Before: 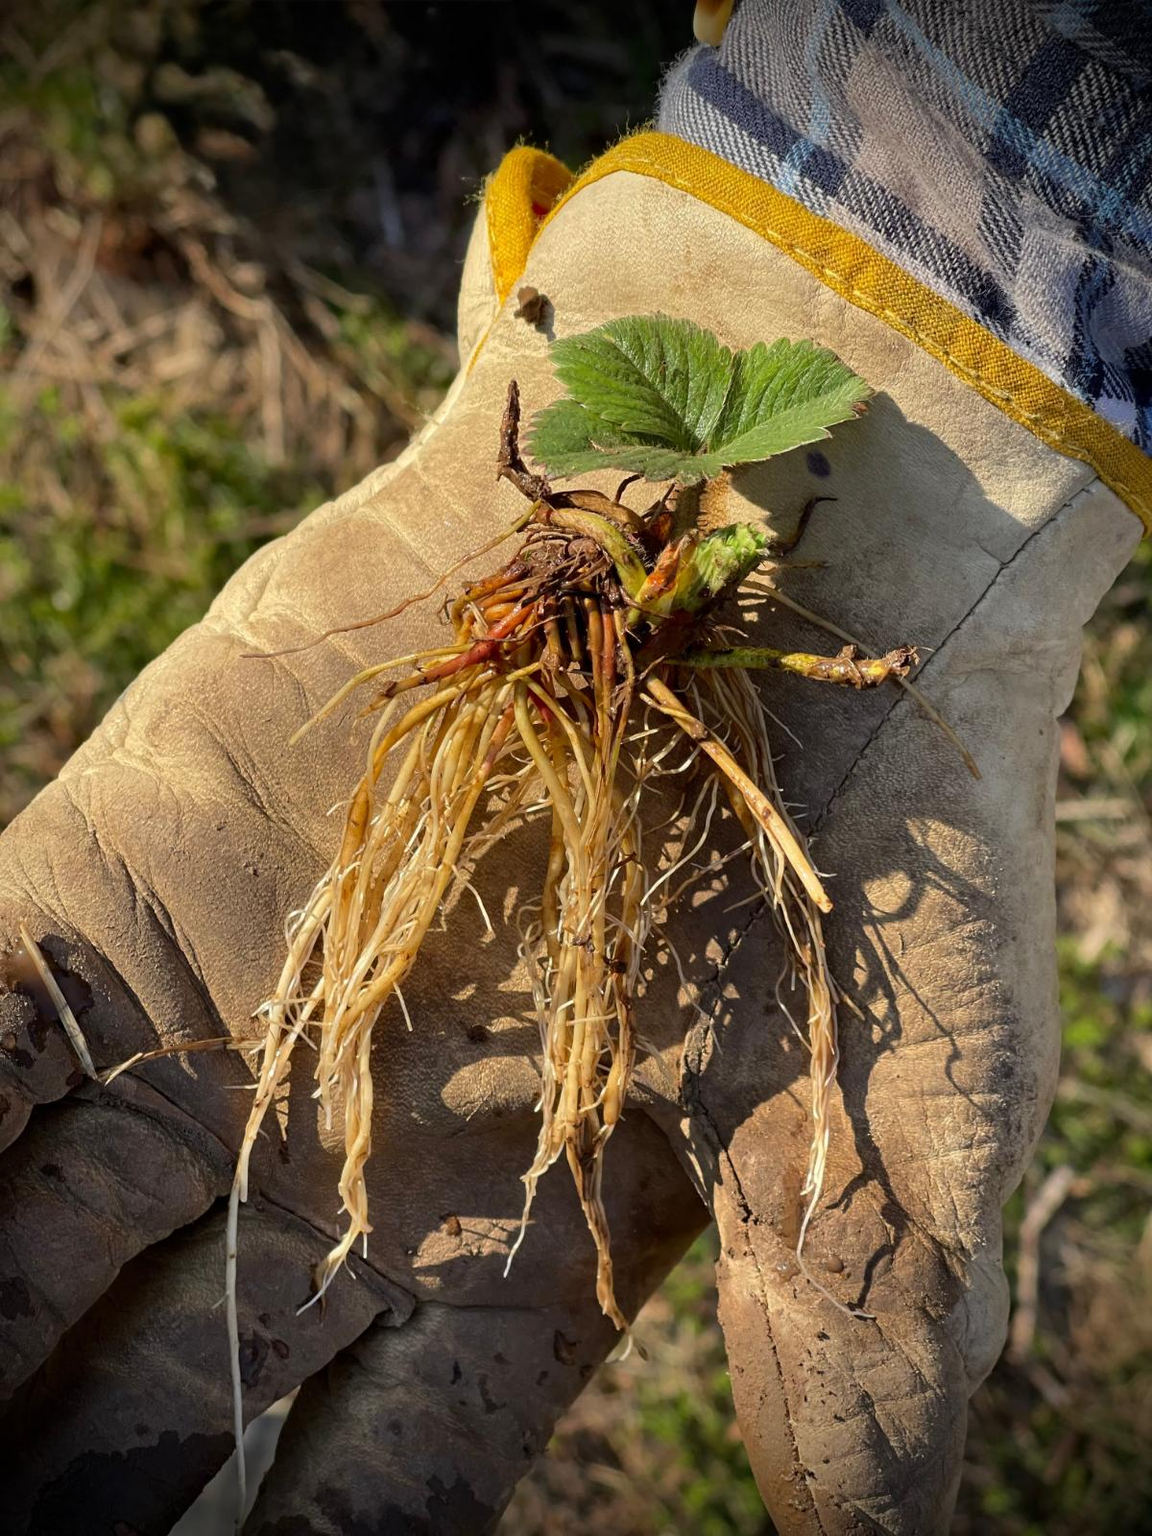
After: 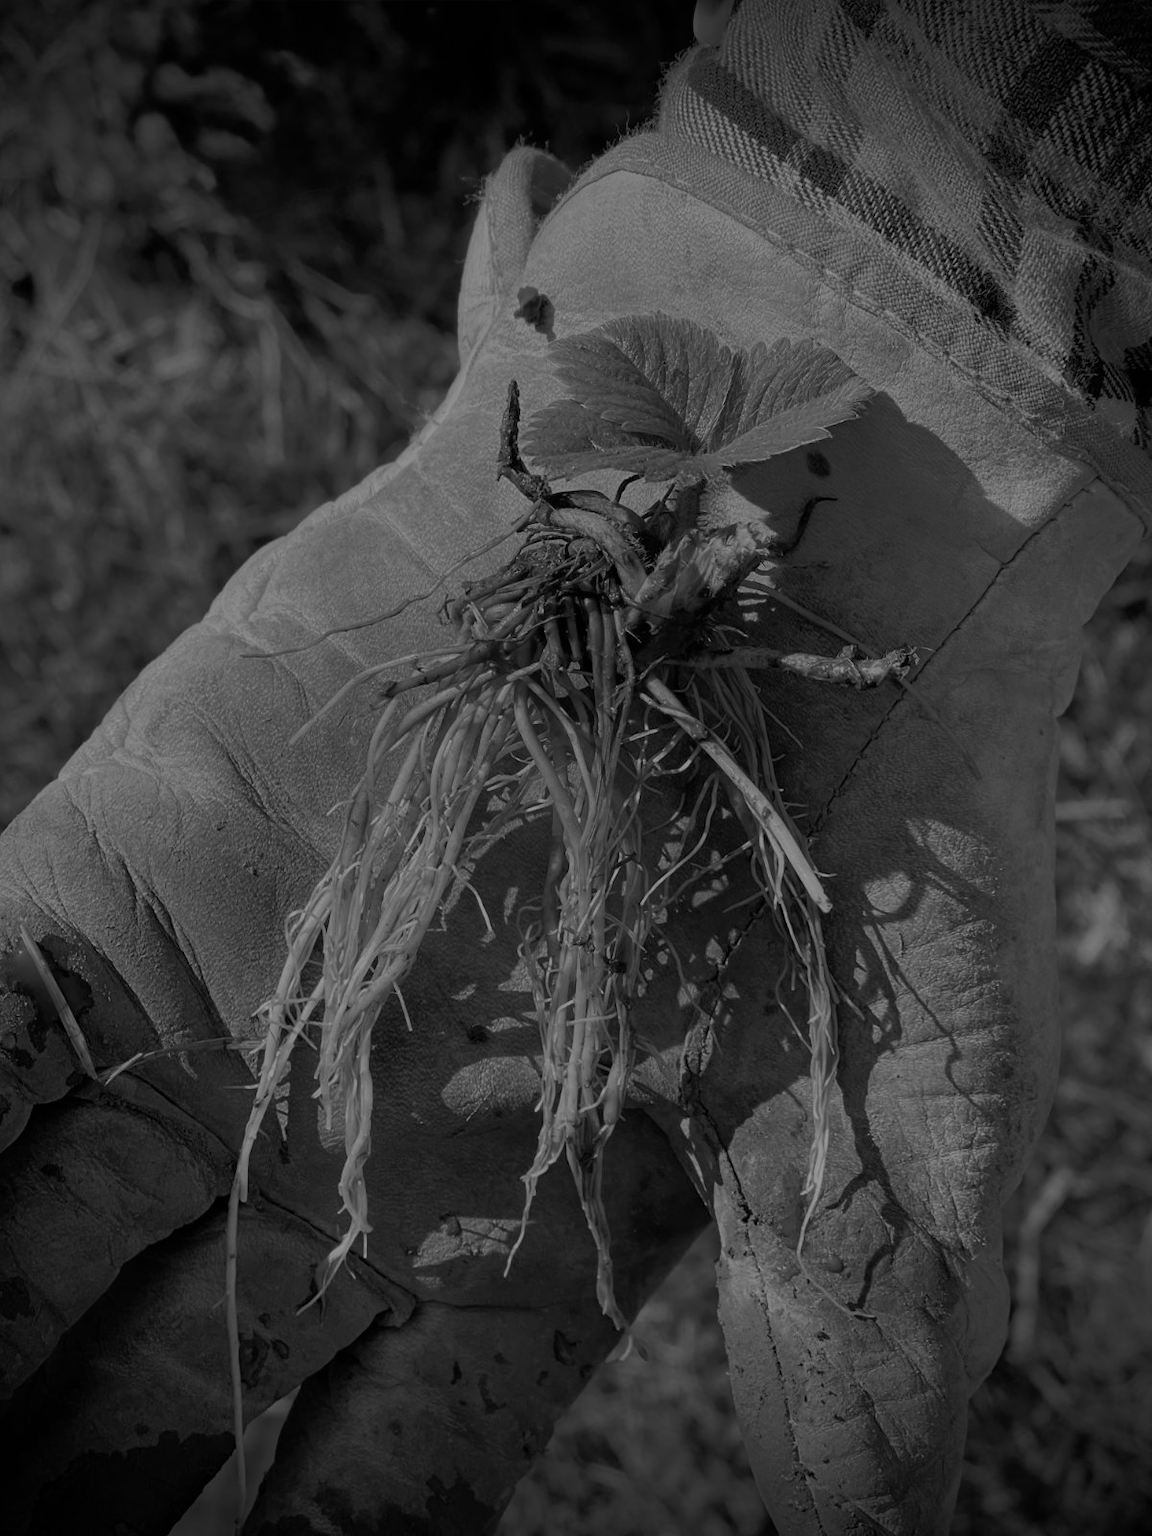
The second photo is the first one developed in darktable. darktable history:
rgb curve: curves: ch0 [(0, 0) (0.093, 0.159) (0.241, 0.265) (0.414, 0.42) (1, 1)], compensate middle gray true, preserve colors basic power
monochrome: a 32, b 64, size 2.3
tone equalizer: -8 EV -2 EV, -7 EV -2 EV, -6 EV -2 EV, -5 EV -2 EV, -4 EV -2 EV, -3 EV -2 EV, -2 EV -2 EV, -1 EV -1.63 EV, +0 EV -2 EV
